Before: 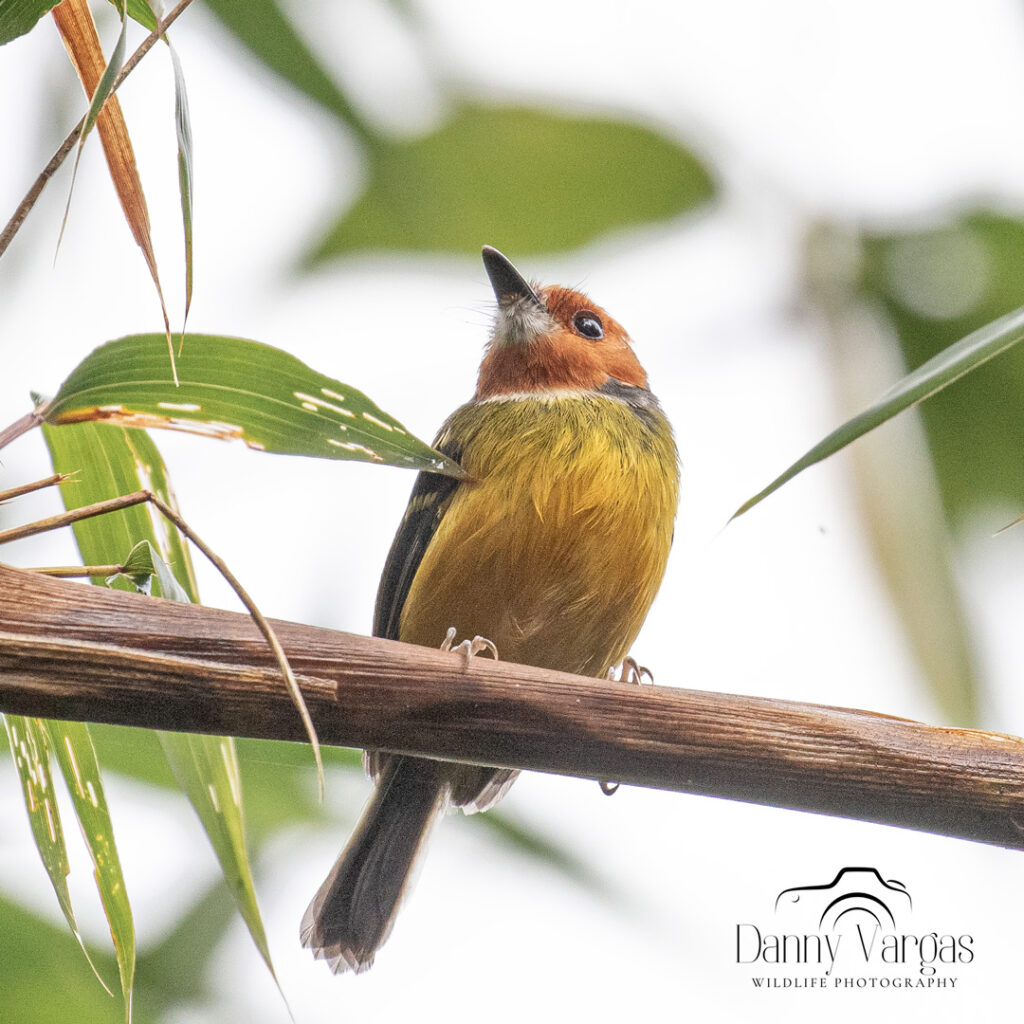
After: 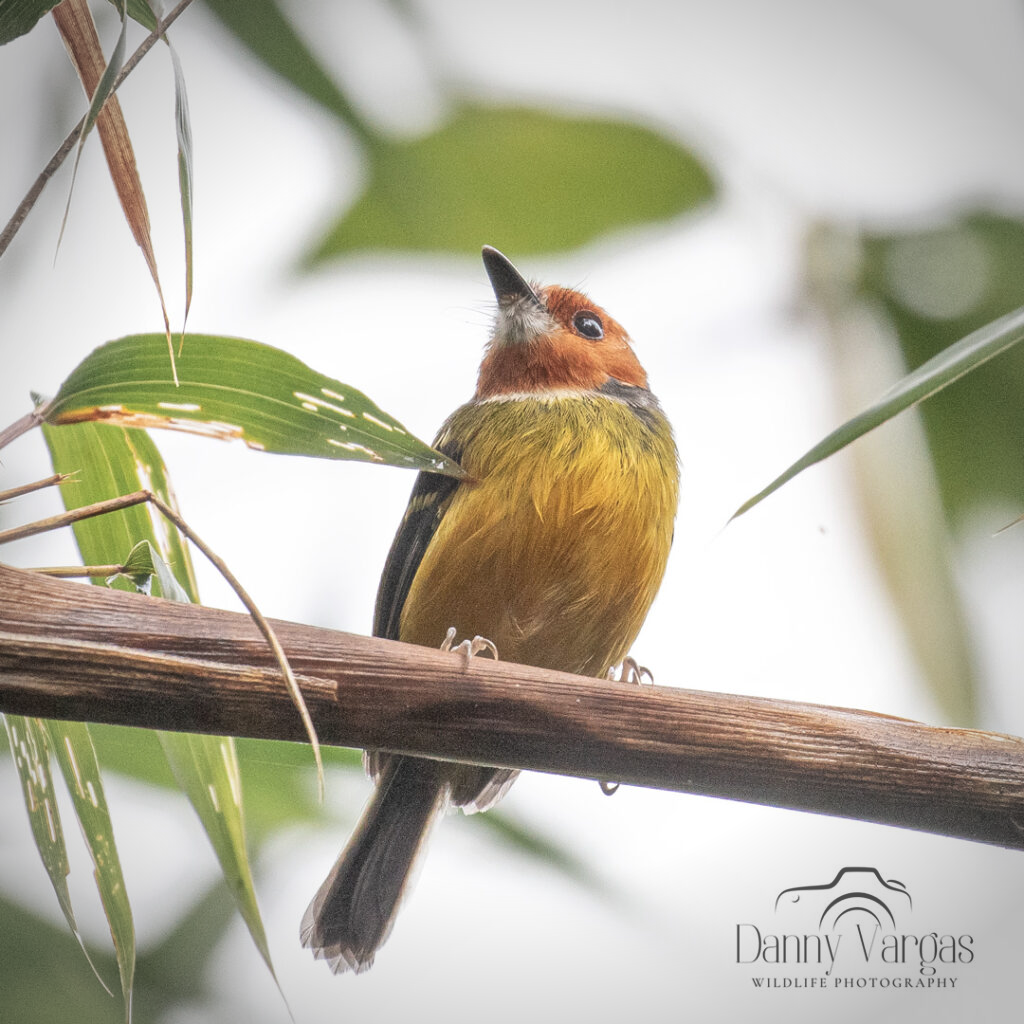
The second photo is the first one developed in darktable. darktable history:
vignetting: width/height ratio 1.094
haze removal: strength -0.1, adaptive false
